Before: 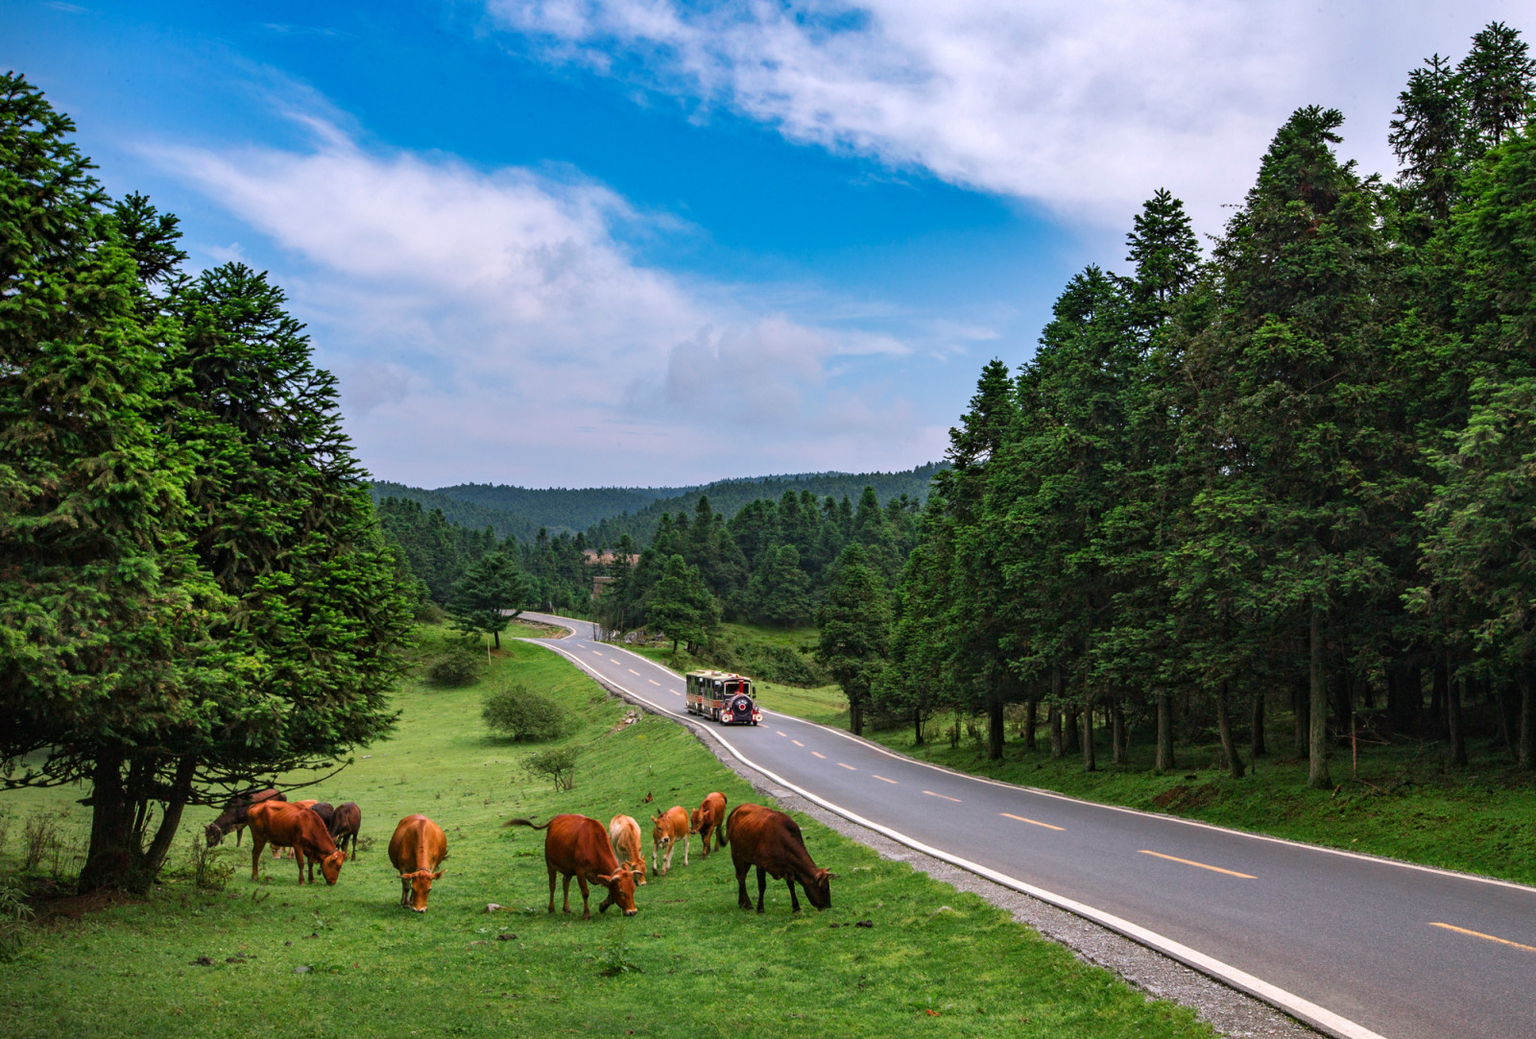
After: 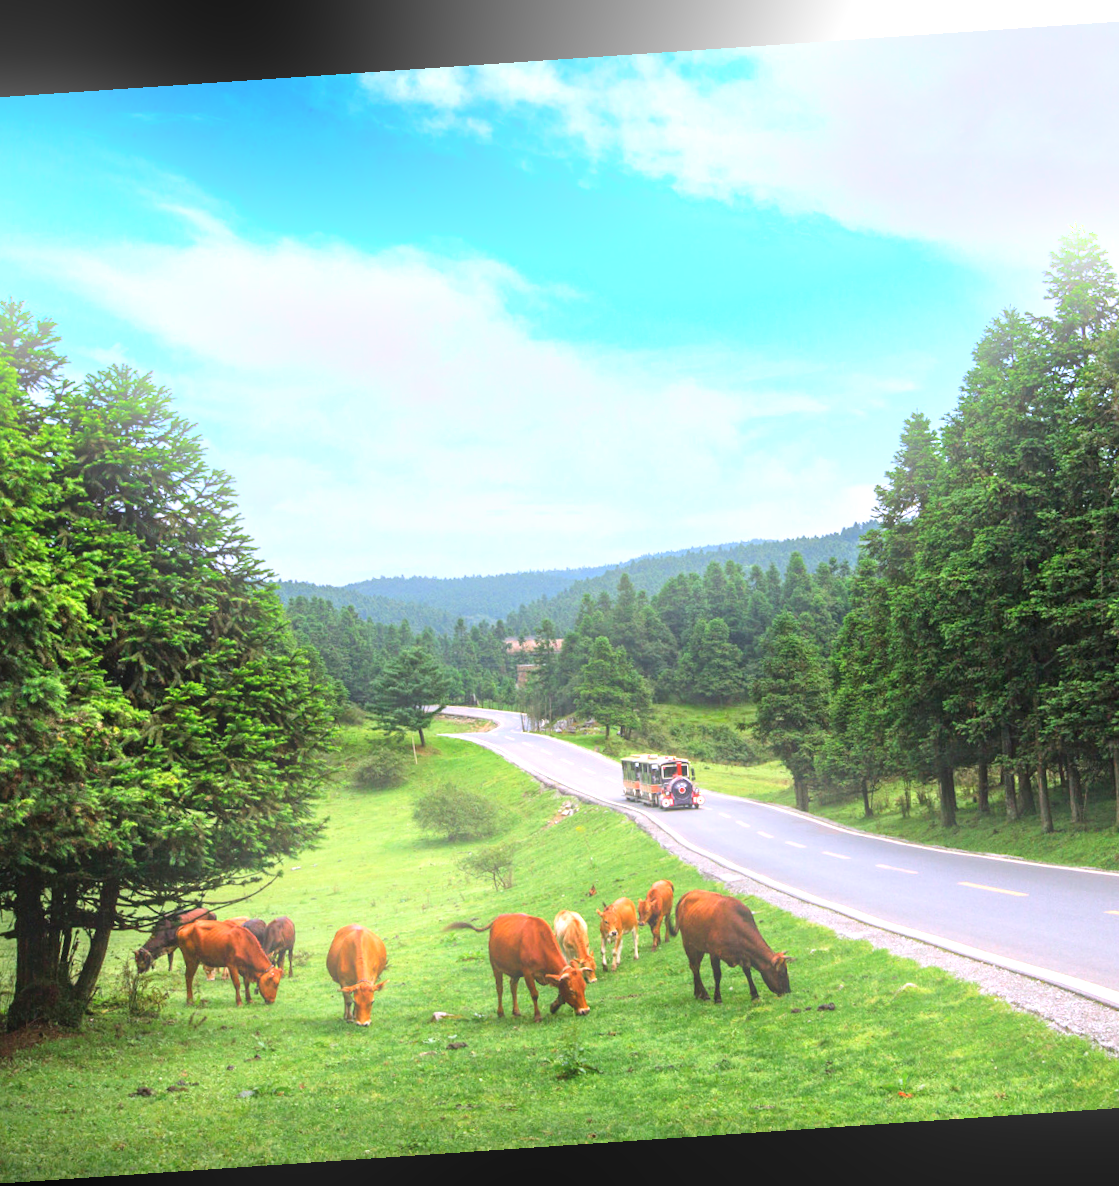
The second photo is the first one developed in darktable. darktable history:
crop and rotate: left 8.786%, right 24.548%
bloom: on, module defaults
white balance: red 0.984, blue 1.059
rotate and perspective: rotation -4.2°, shear 0.006, automatic cropping off
exposure: black level correction 0, exposure 1.1 EV, compensate exposure bias true, compensate highlight preservation false
